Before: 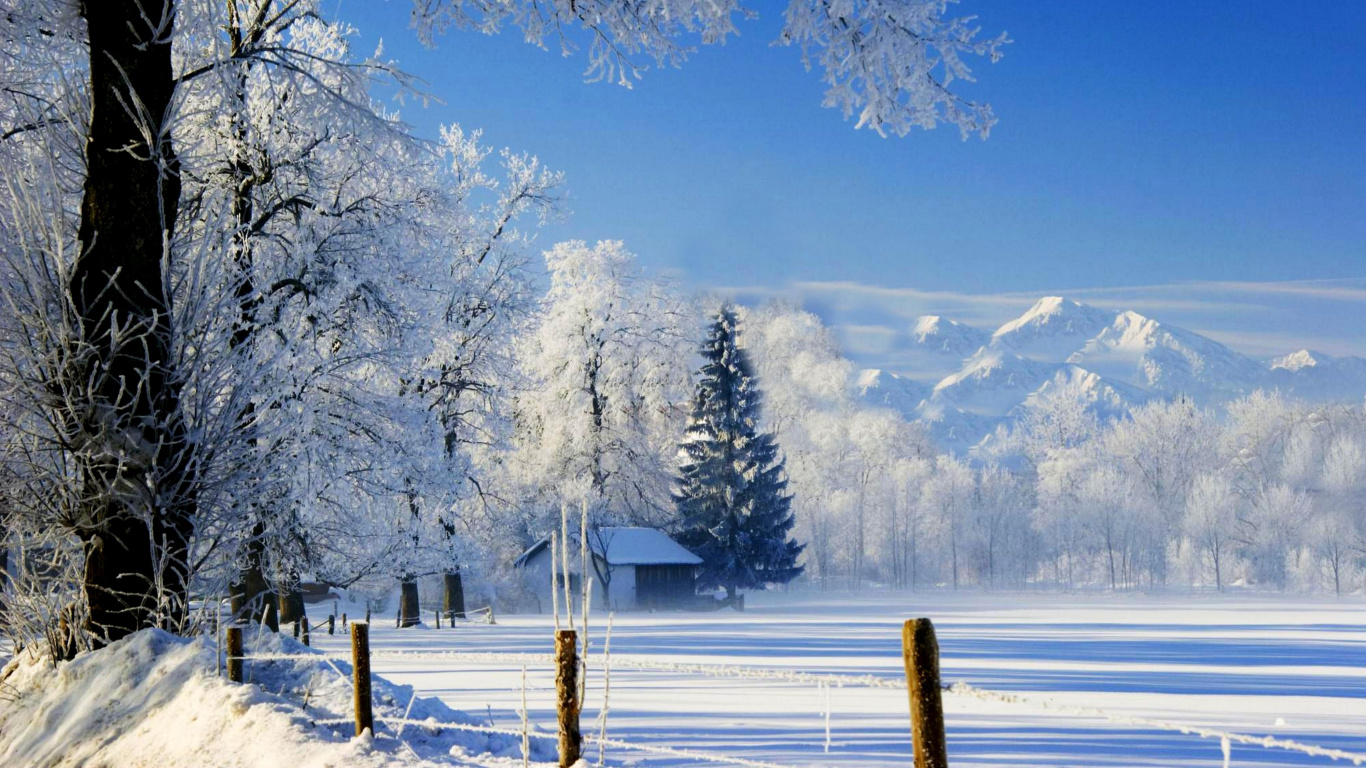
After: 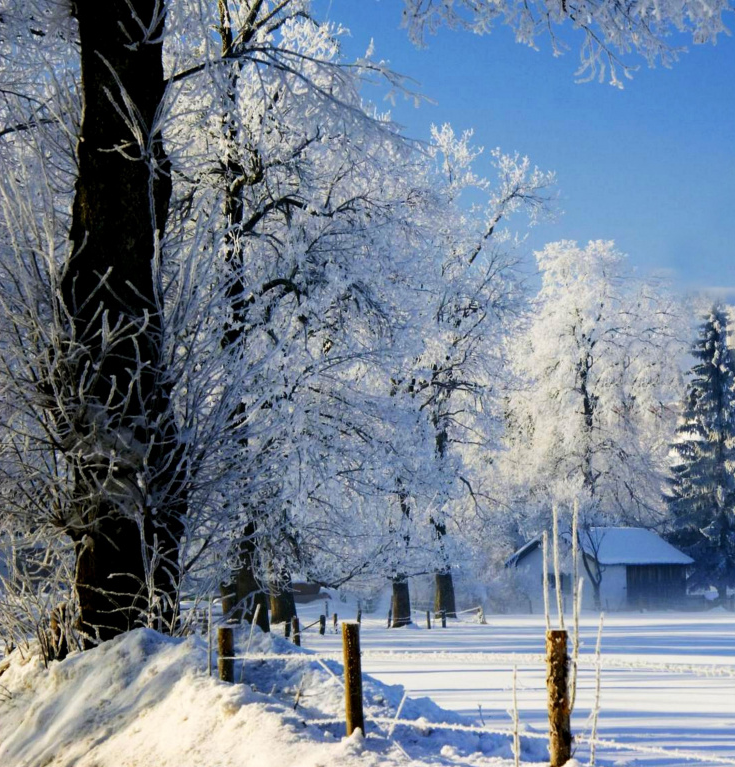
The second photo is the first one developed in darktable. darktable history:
crop: left 0.714%, right 45.418%, bottom 0.079%
